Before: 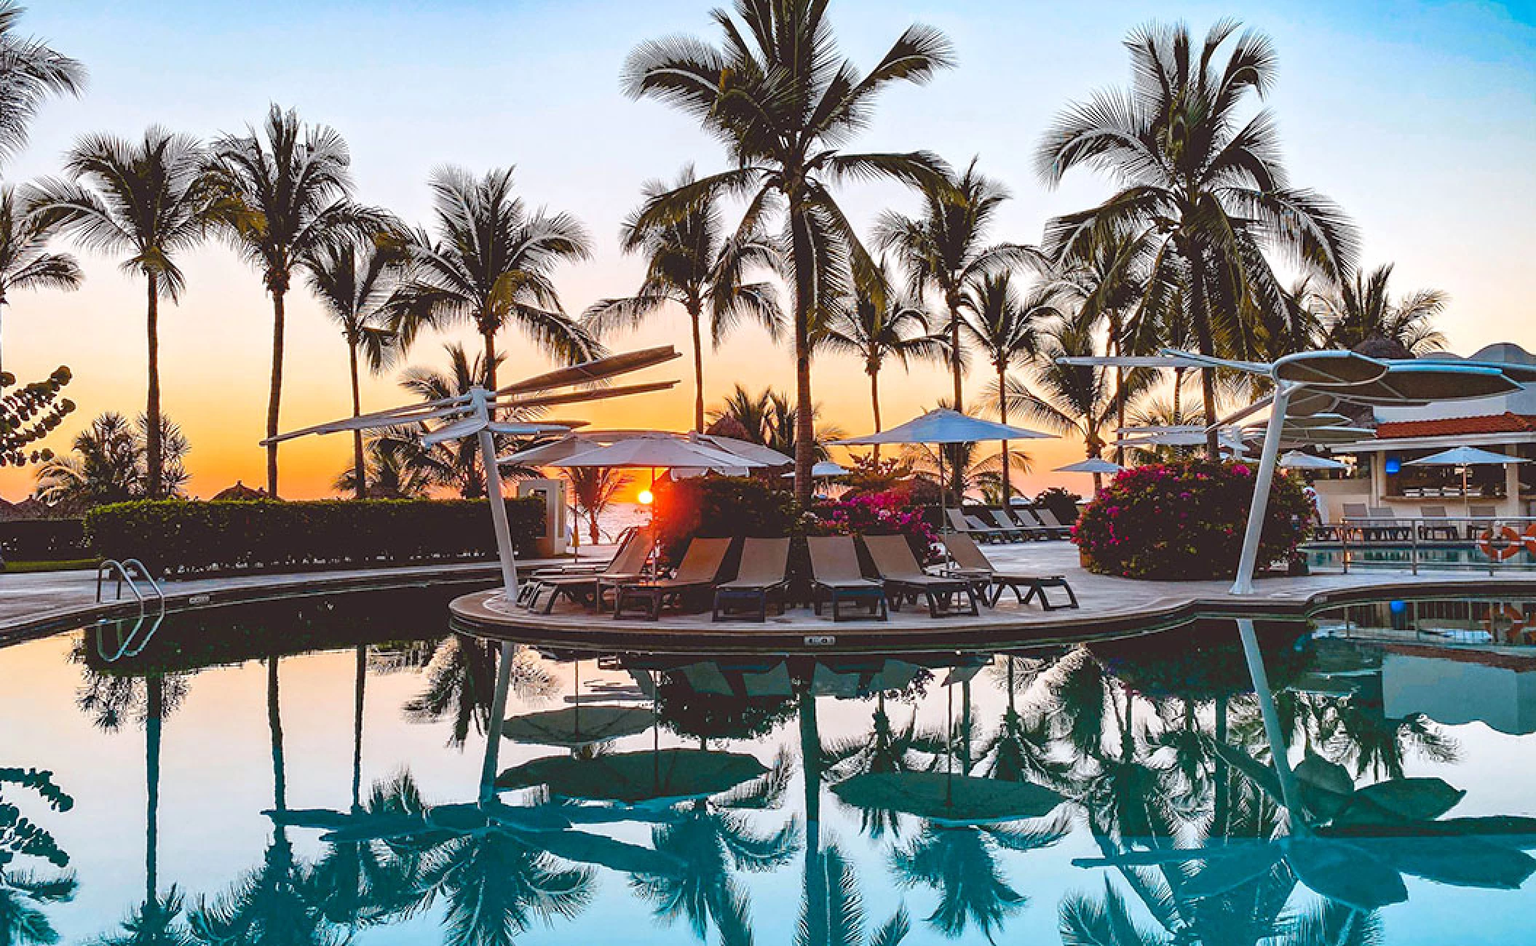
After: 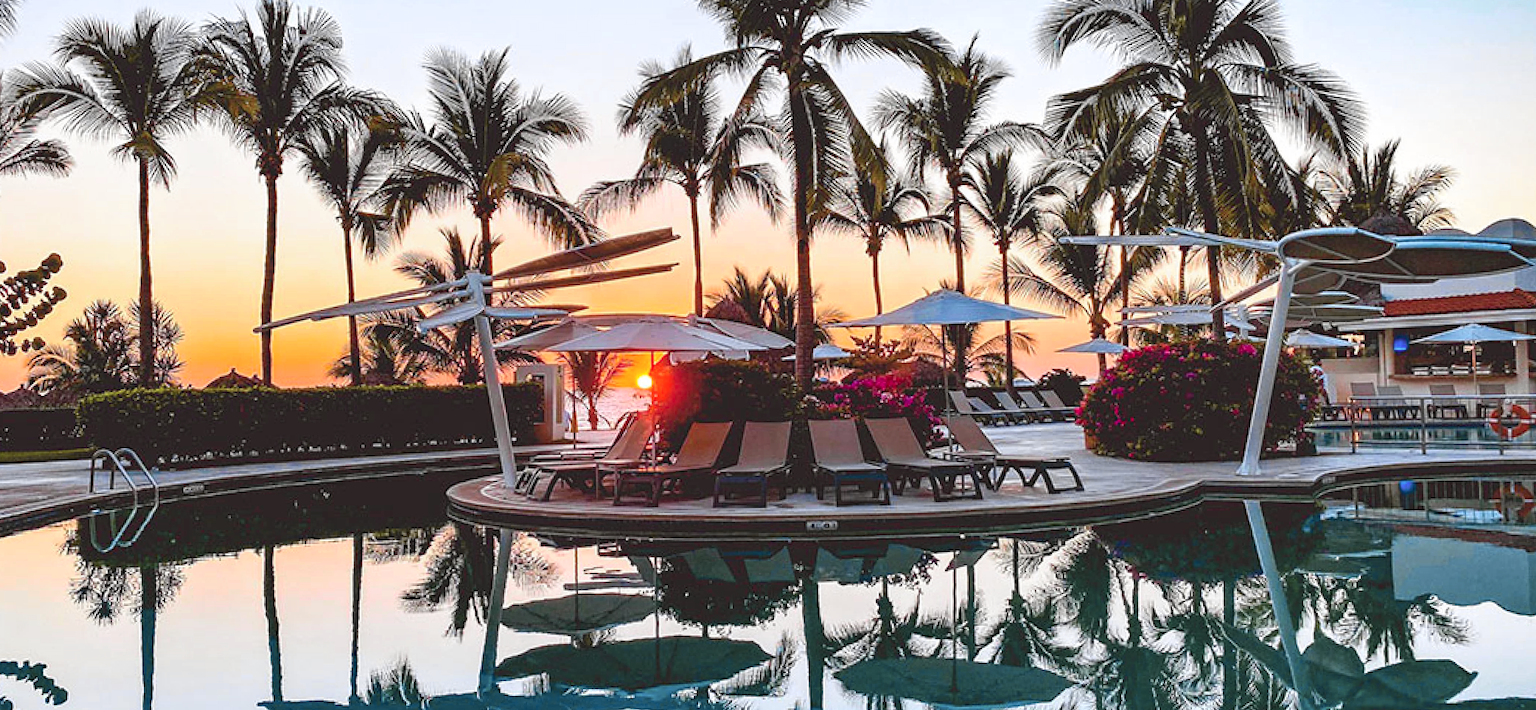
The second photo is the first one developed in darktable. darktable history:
tone curve: curves: ch0 [(0, 0.012) (0.056, 0.046) (0.218, 0.213) (0.606, 0.62) (0.82, 0.846) (1, 1)]; ch1 [(0, 0) (0.226, 0.261) (0.403, 0.437) (0.469, 0.472) (0.495, 0.499) (0.514, 0.504) (0.545, 0.555) (0.59, 0.598) (0.714, 0.733) (1, 1)]; ch2 [(0, 0) (0.269, 0.299) (0.459, 0.45) (0.498, 0.499) (0.523, 0.512) (0.568, 0.558) (0.634, 0.617) (0.702, 0.662) (0.781, 0.775) (1, 1)], color space Lab, independent channels, preserve colors none
rotate and perspective: rotation -0.45°, automatic cropping original format, crop left 0.008, crop right 0.992, crop top 0.012, crop bottom 0.988
crop and rotate: top 12.5%, bottom 12.5%
